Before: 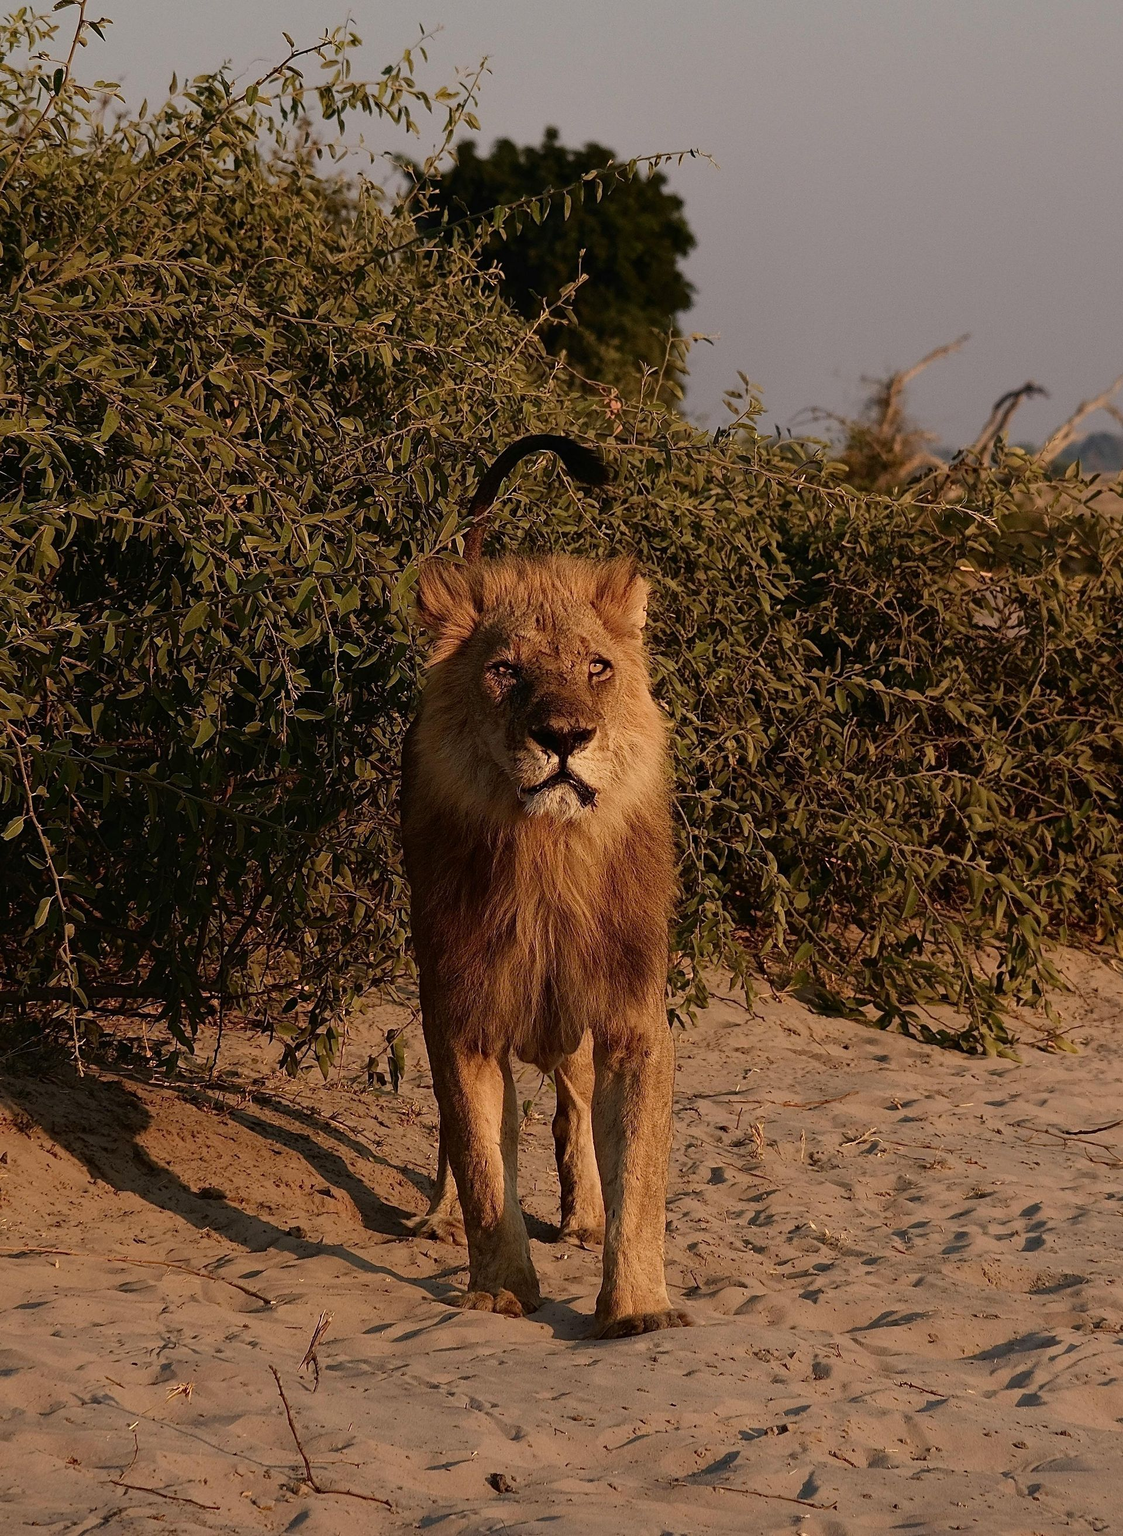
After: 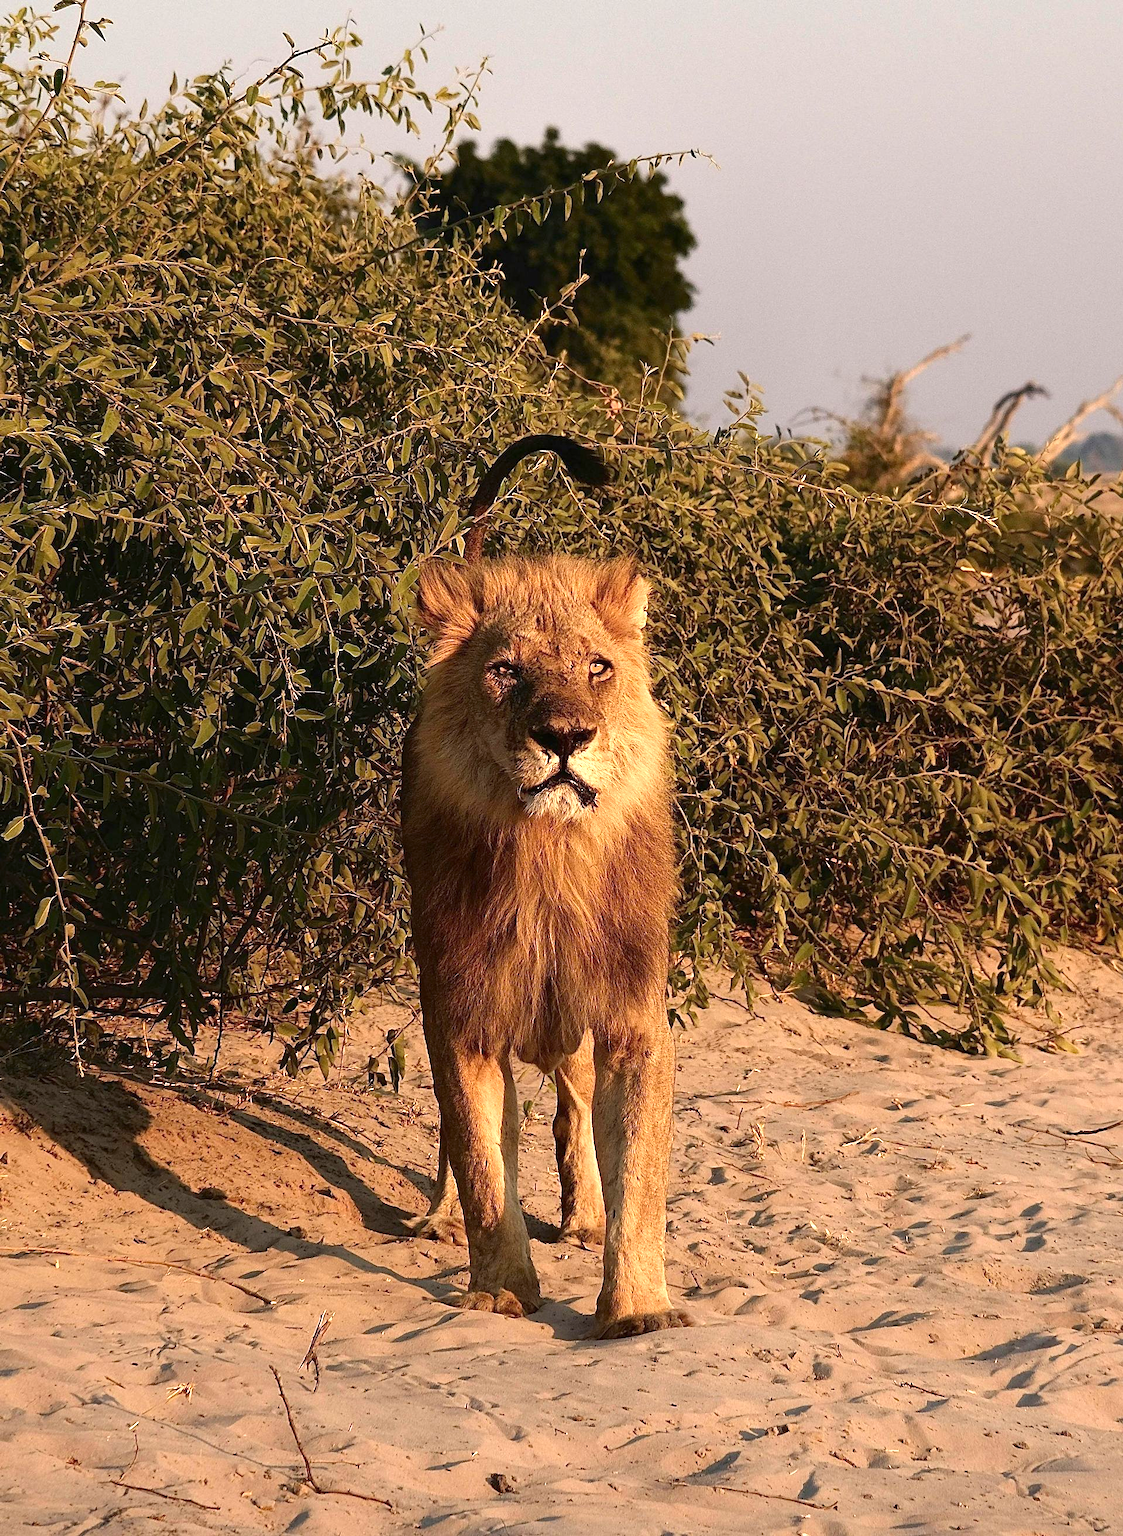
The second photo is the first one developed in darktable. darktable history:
exposure: exposure 1.208 EV, compensate exposure bias true, compensate highlight preservation false
